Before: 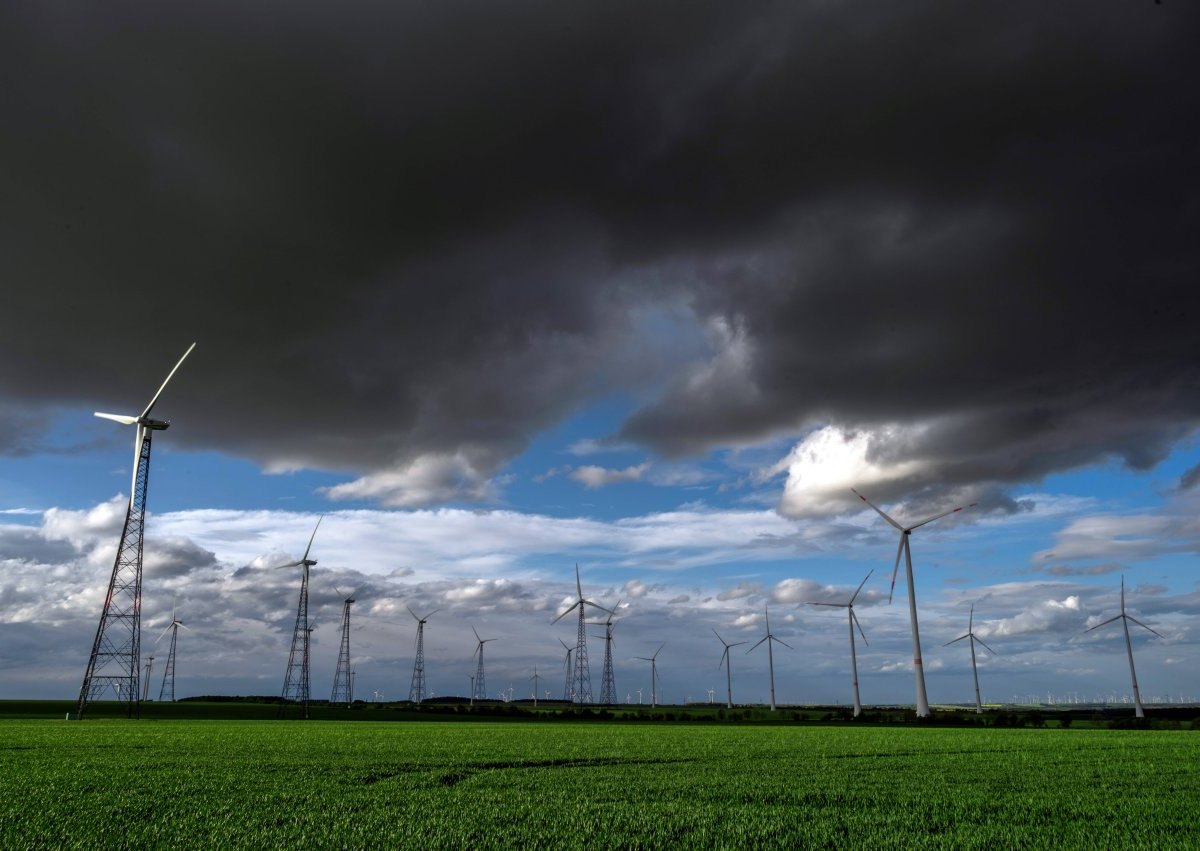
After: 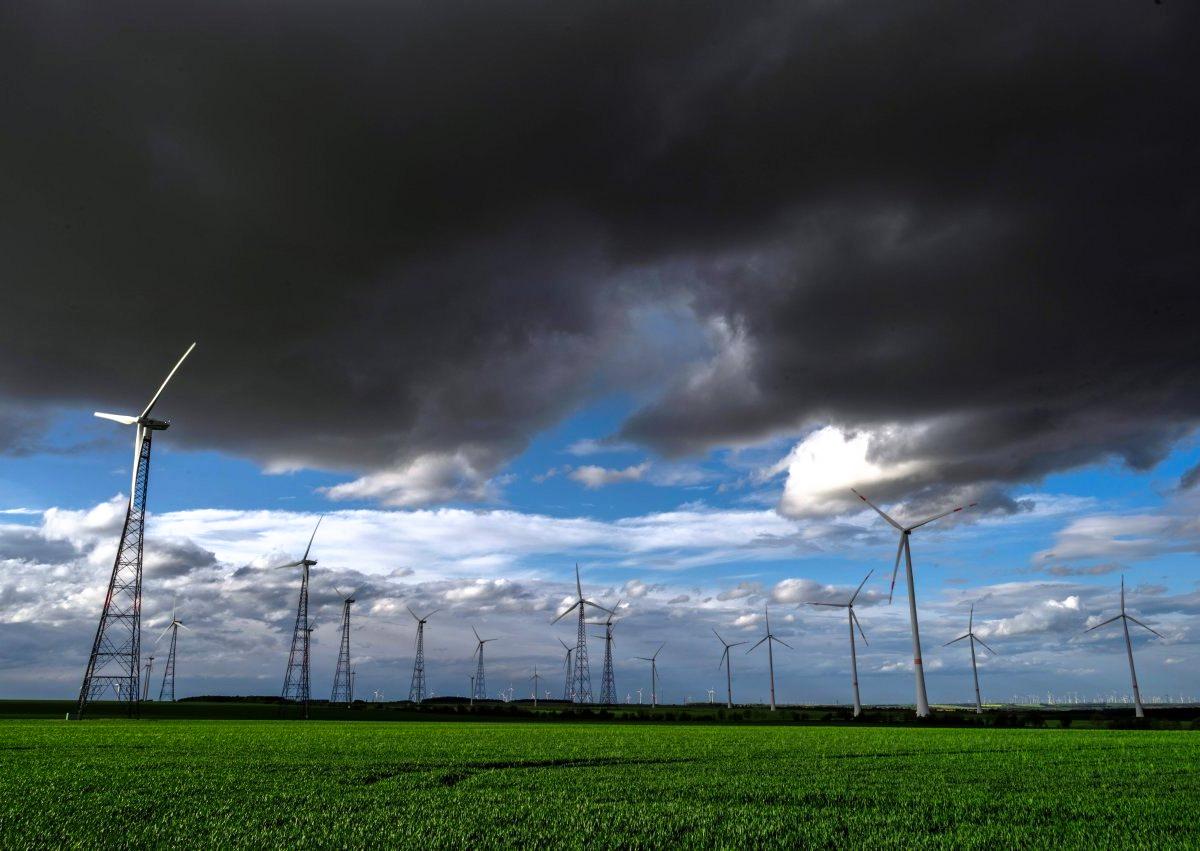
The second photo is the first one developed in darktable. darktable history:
tone curve: curves: ch0 [(0, 0) (0.003, 0.002) (0.011, 0.009) (0.025, 0.02) (0.044, 0.036) (0.069, 0.057) (0.1, 0.081) (0.136, 0.115) (0.177, 0.153) (0.224, 0.202) (0.277, 0.264) (0.335, 0.333) (0.399, 0.409) (0.468, 0.491) (0.543, 0.58) (0.623, 0.675) (0.709, 0.777) (0.801, 0.88) (0.898, 0.98) (1, 1)], preserve colors none
shadows and highlights: shadows 20.91, highlights -82.73, soften with gaussian
